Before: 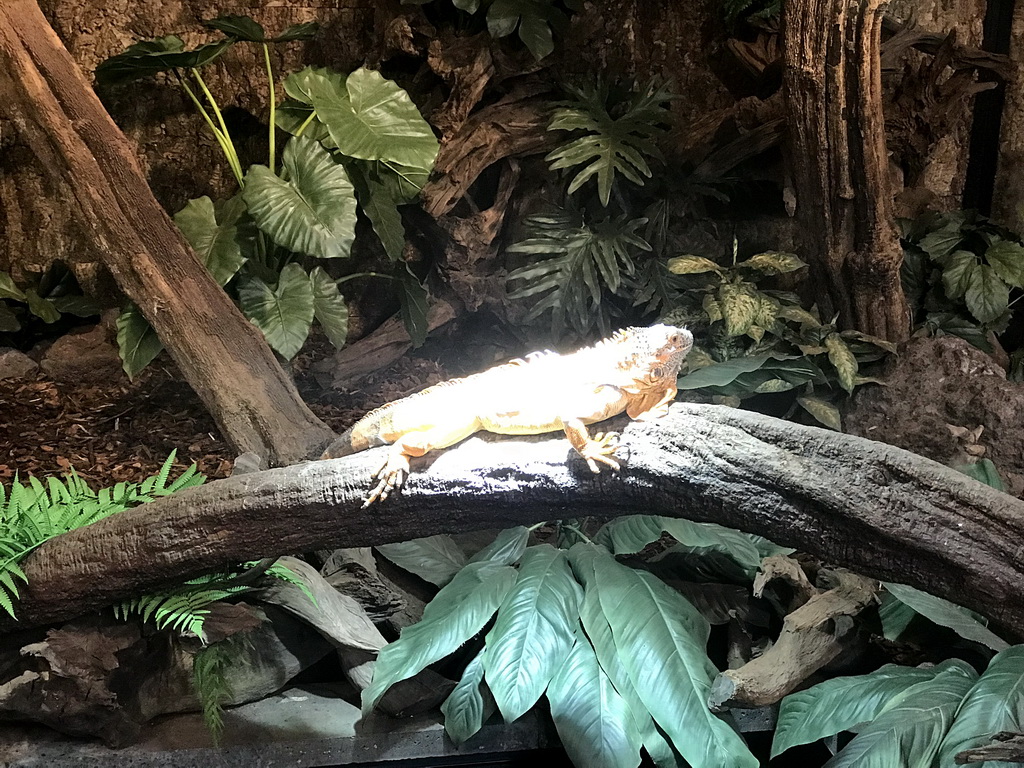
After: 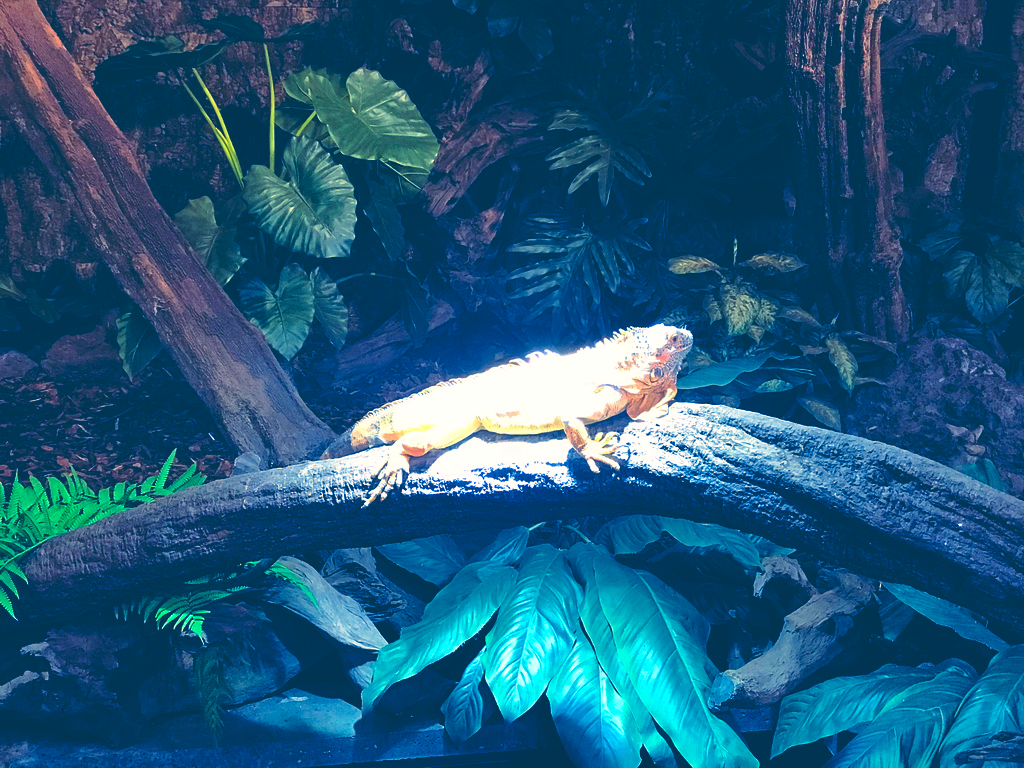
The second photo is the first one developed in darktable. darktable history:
color correction: highlights a* 17.03, highlights b* 0.205, shadows a* -15.38, shadows b* -14.56, saturation 1.5
rgb curve: curves: ch0 [(0, 0.186) (0.314, 0.284) (0.576, 0.466) (0.805, 0.691) (0.936, 0.886)]; ch1 [(0, 0.186) (0.314, 0.284) (0.581, 0.534) (0.771, 0.746) (0.936, 0.958)]; ch2 [(0, 0.216) (0.275, 0.39) (1, 1)], mode RGB, independent channels, compensate middle gray true, preserve colors none
